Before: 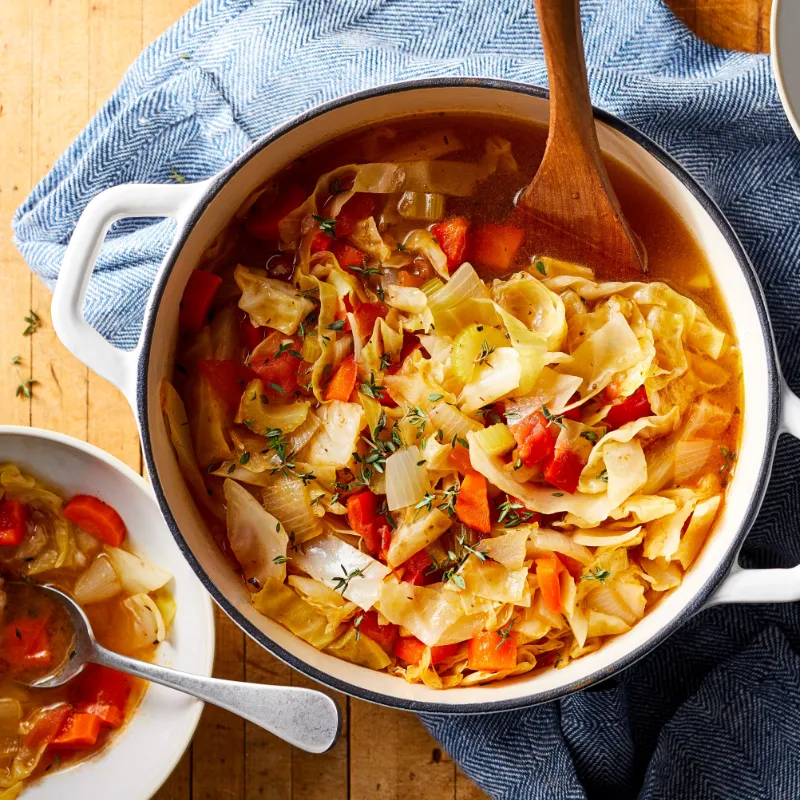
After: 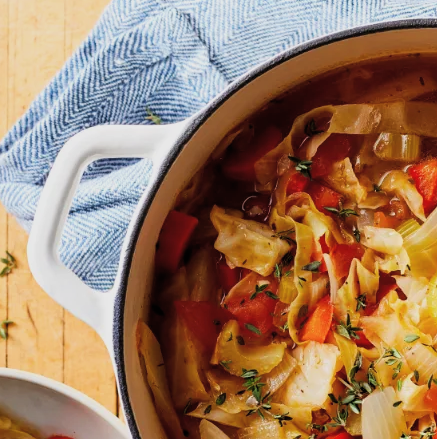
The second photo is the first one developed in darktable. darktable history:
crop and rotate: left 3.047%, top 7.509%, right 42.236%, bottom 37.598%
filmic rgb: black relative exposure -5.83 EV, white relative exposure 3.4 EV, hardness 3.68
exposure: black level correction -0.005, exposure 0.054 EV, compensate highlight preservation false
